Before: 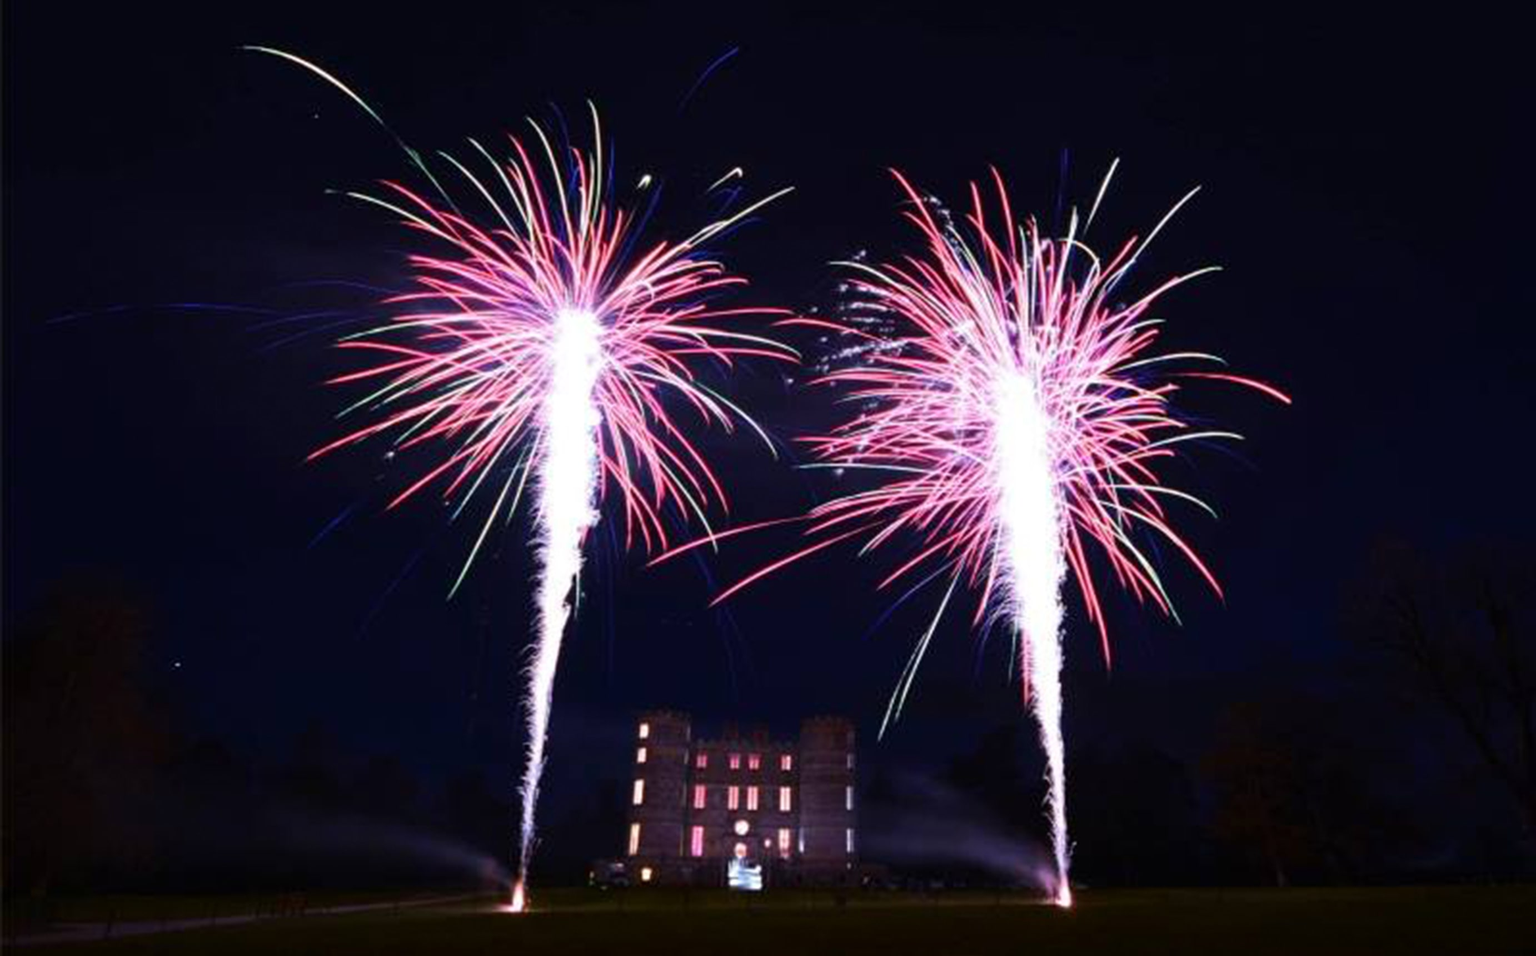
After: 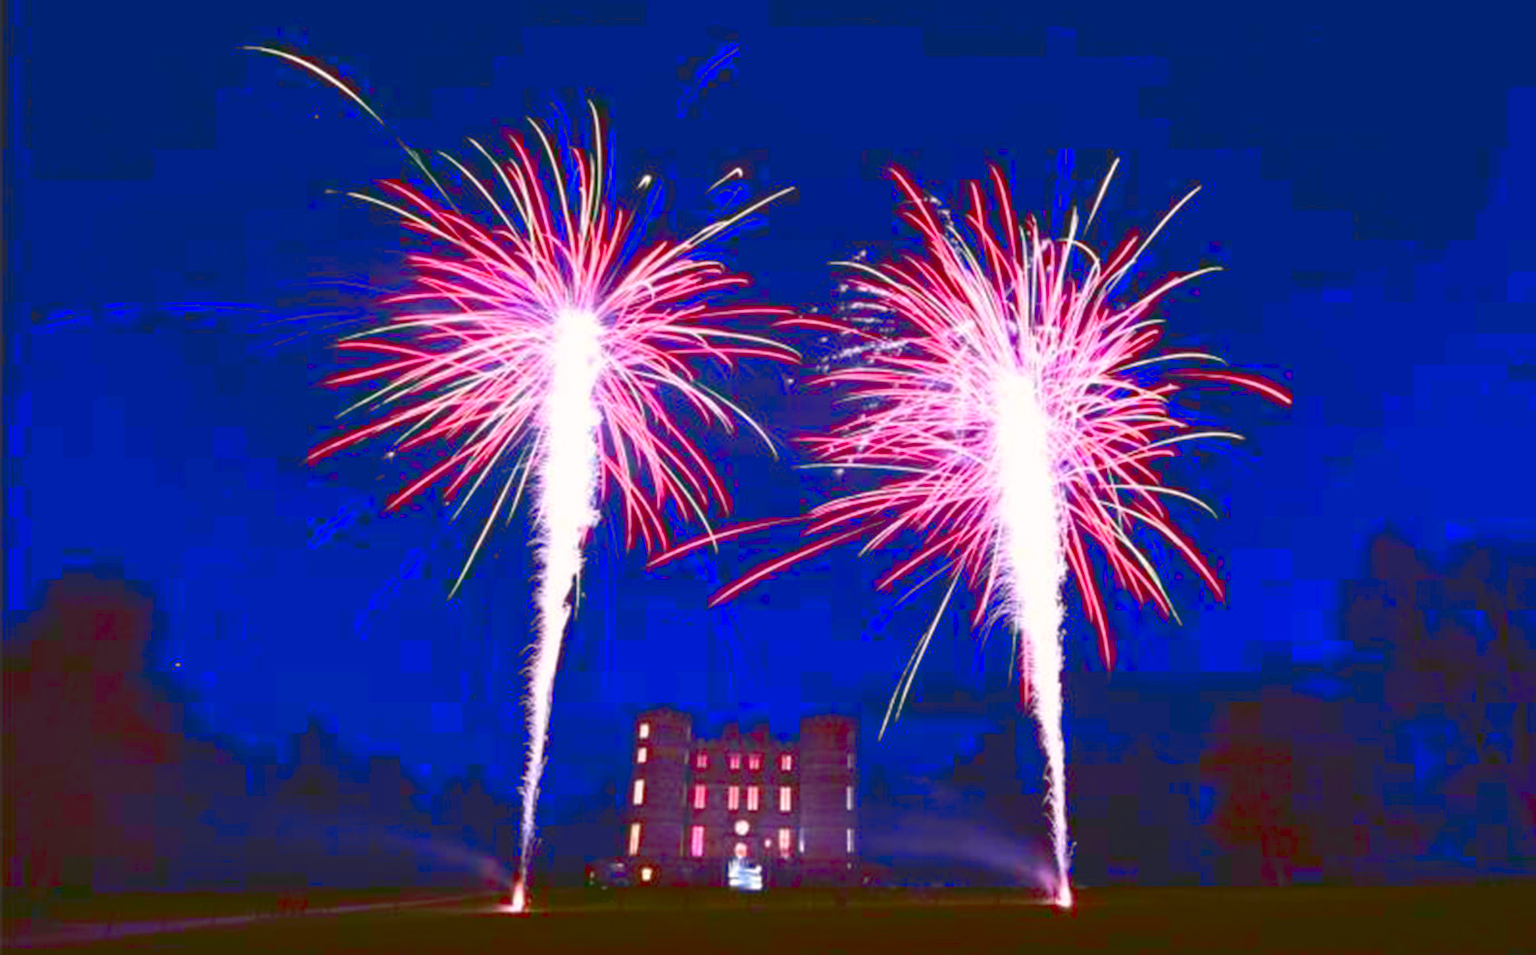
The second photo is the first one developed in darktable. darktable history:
tone curve: curves: ch0 [(0, 0.137) (1, 1)], color space Lab, linked channels, preserve colors none
color correction: highlights a* 3.36, highlights b* 1.87, saturation 1.25
